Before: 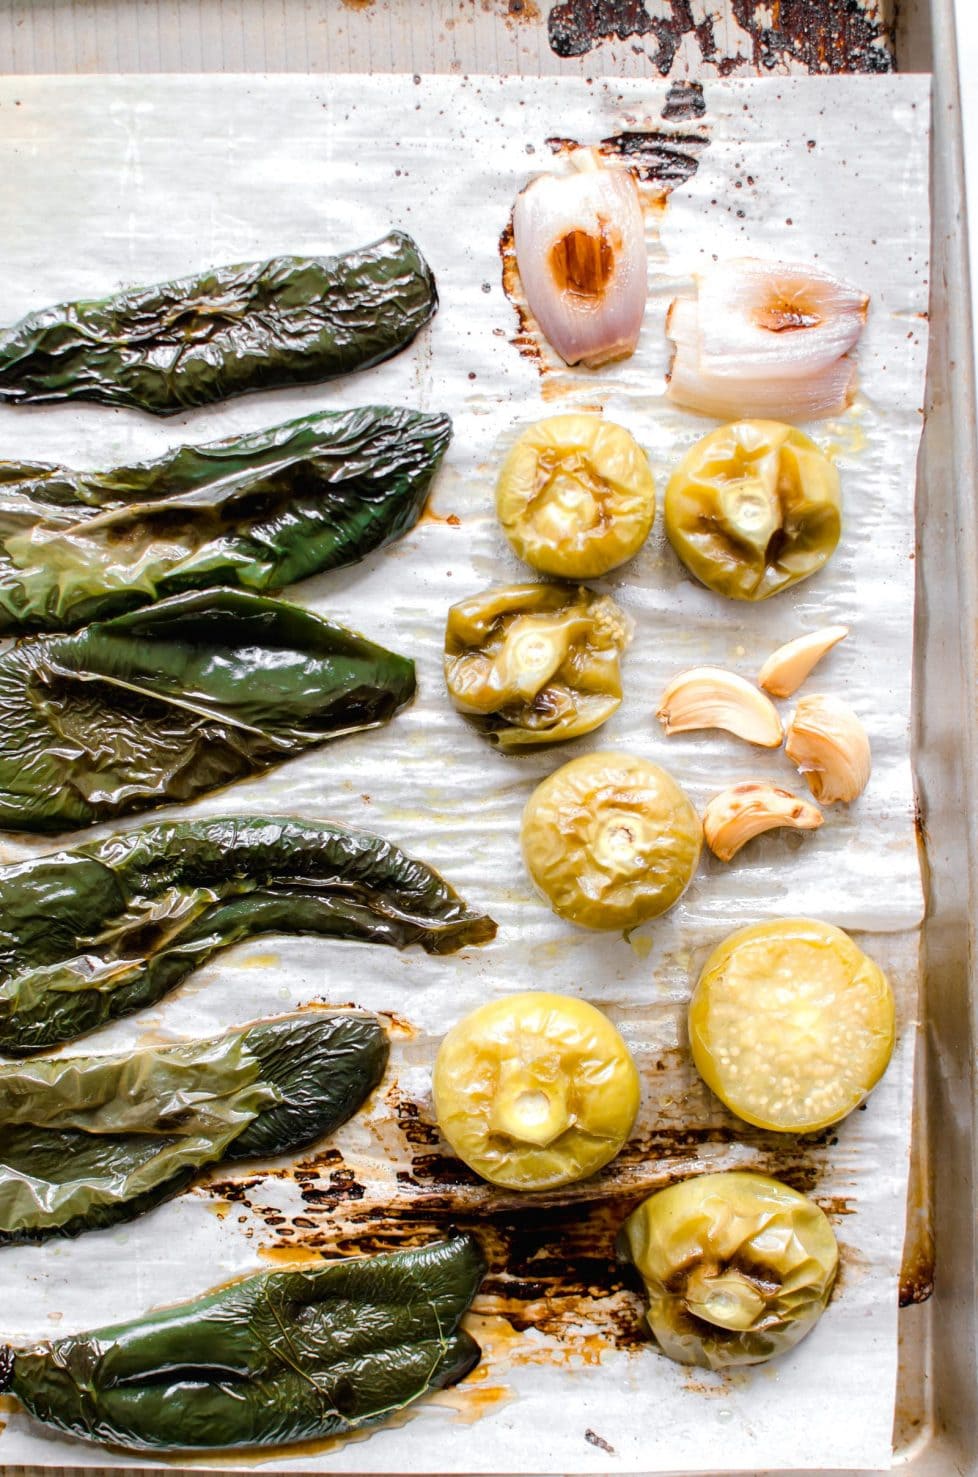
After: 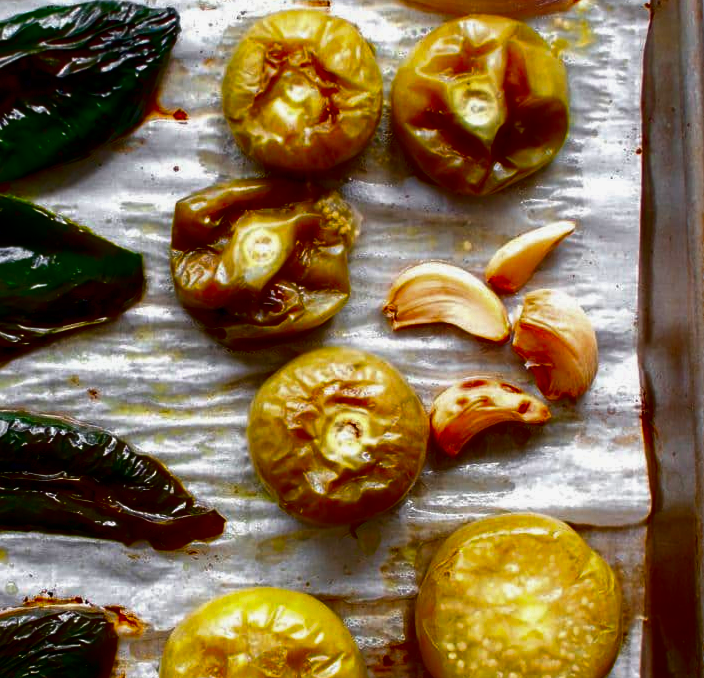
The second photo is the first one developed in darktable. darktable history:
contrast brightness saturation: brightness -0.981, saturation 0.982
exposure: exposure -0.041 EV, compensate highlight preservation false
crop and rotate: left 27.921%, top 27.439%, bottom 26.631%
